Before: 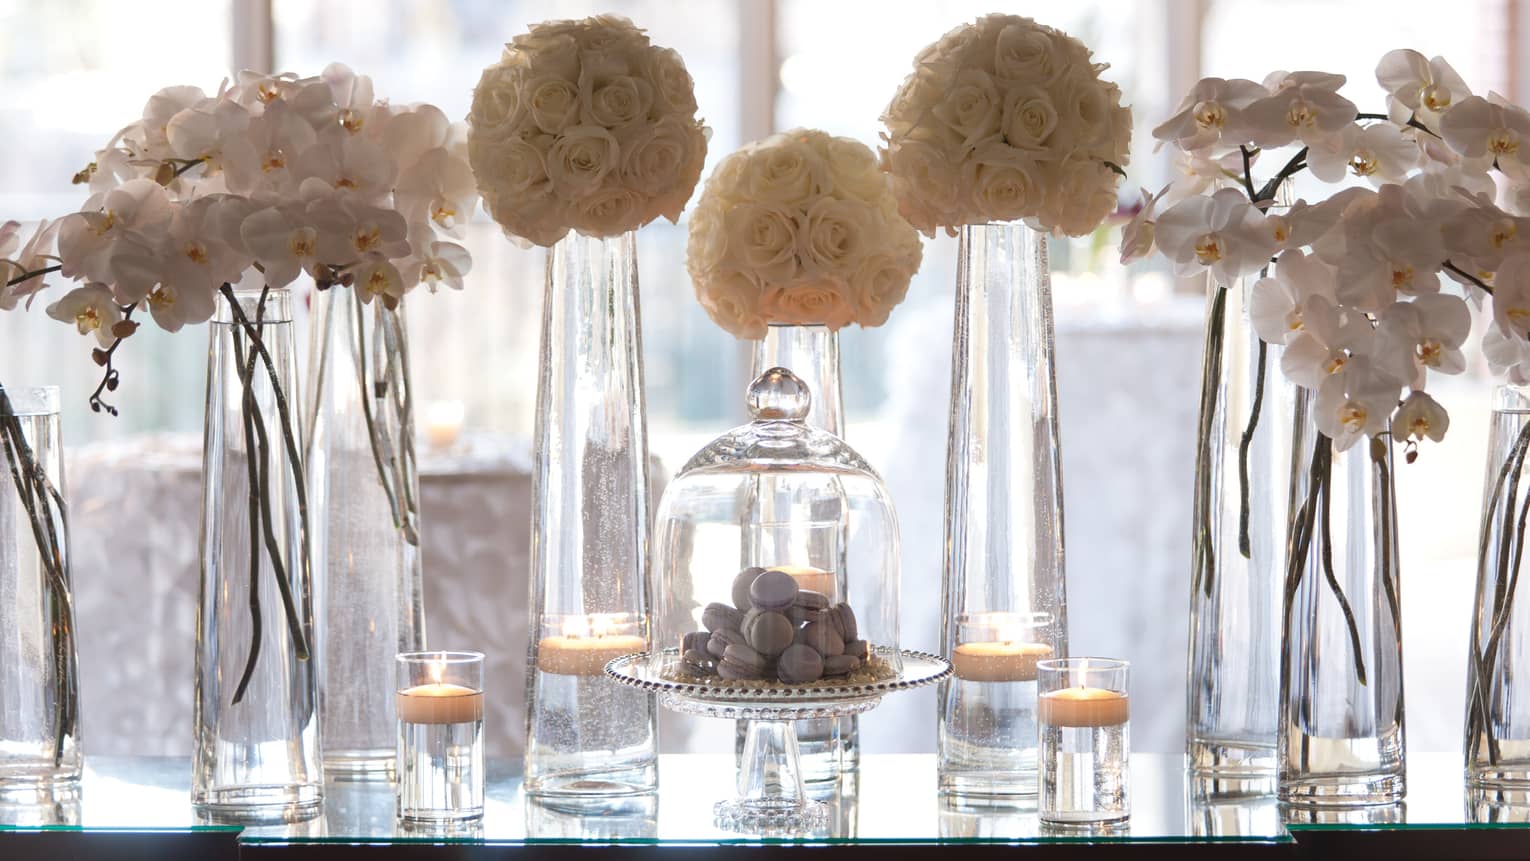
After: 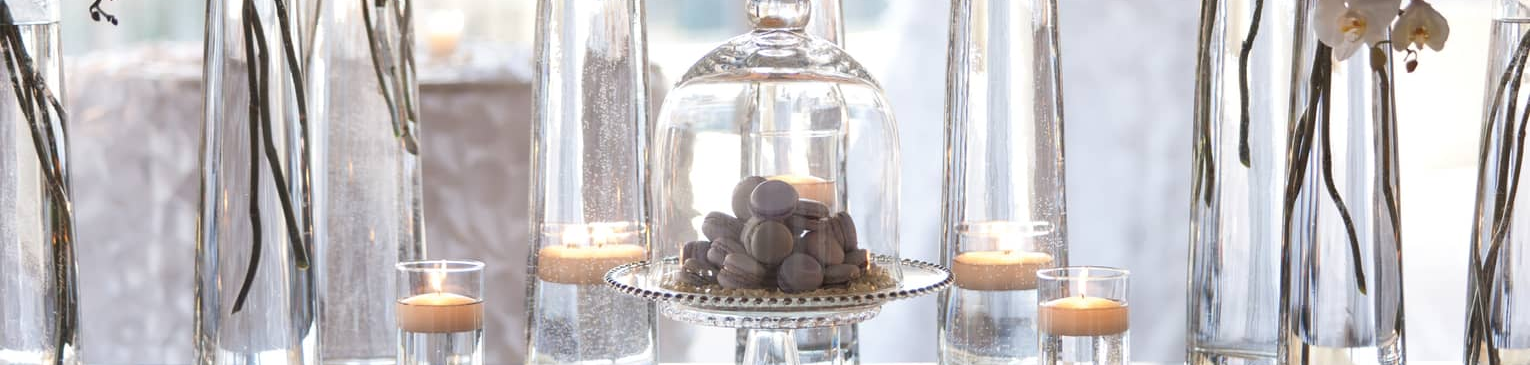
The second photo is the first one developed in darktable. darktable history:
crop: top 45.446%, bottom 12.139%
